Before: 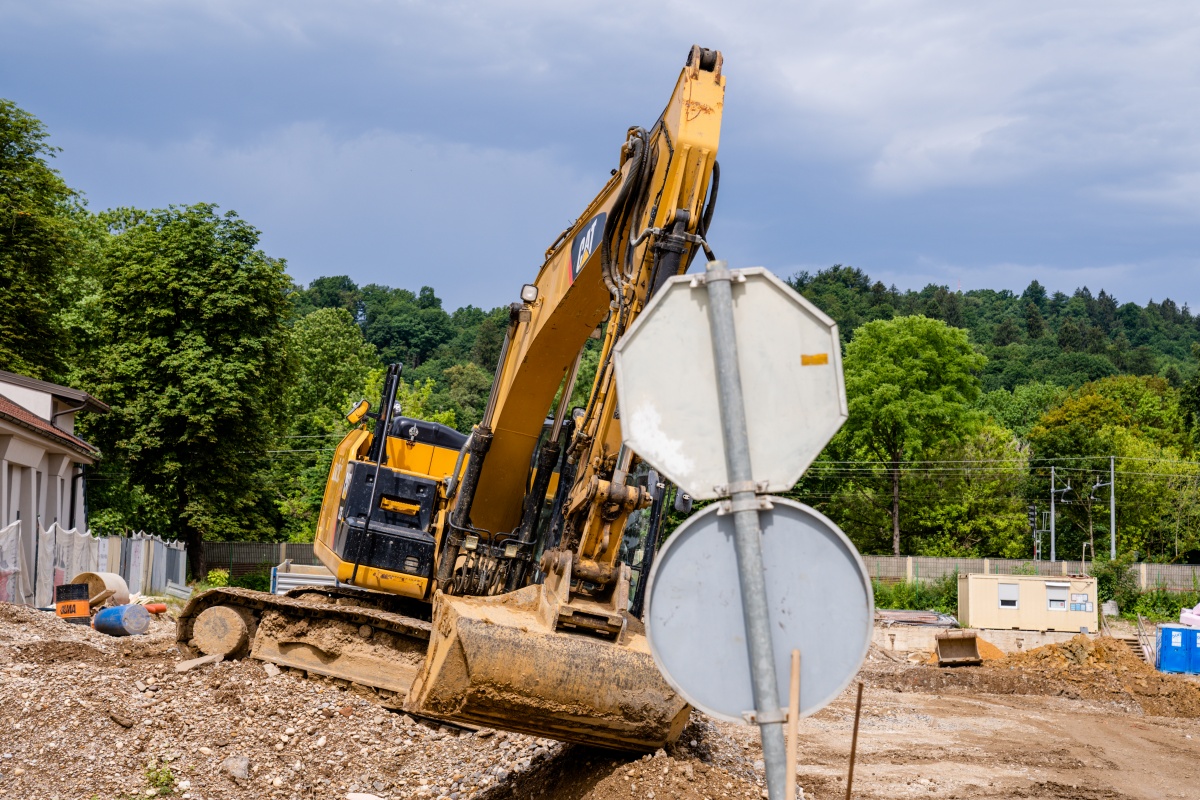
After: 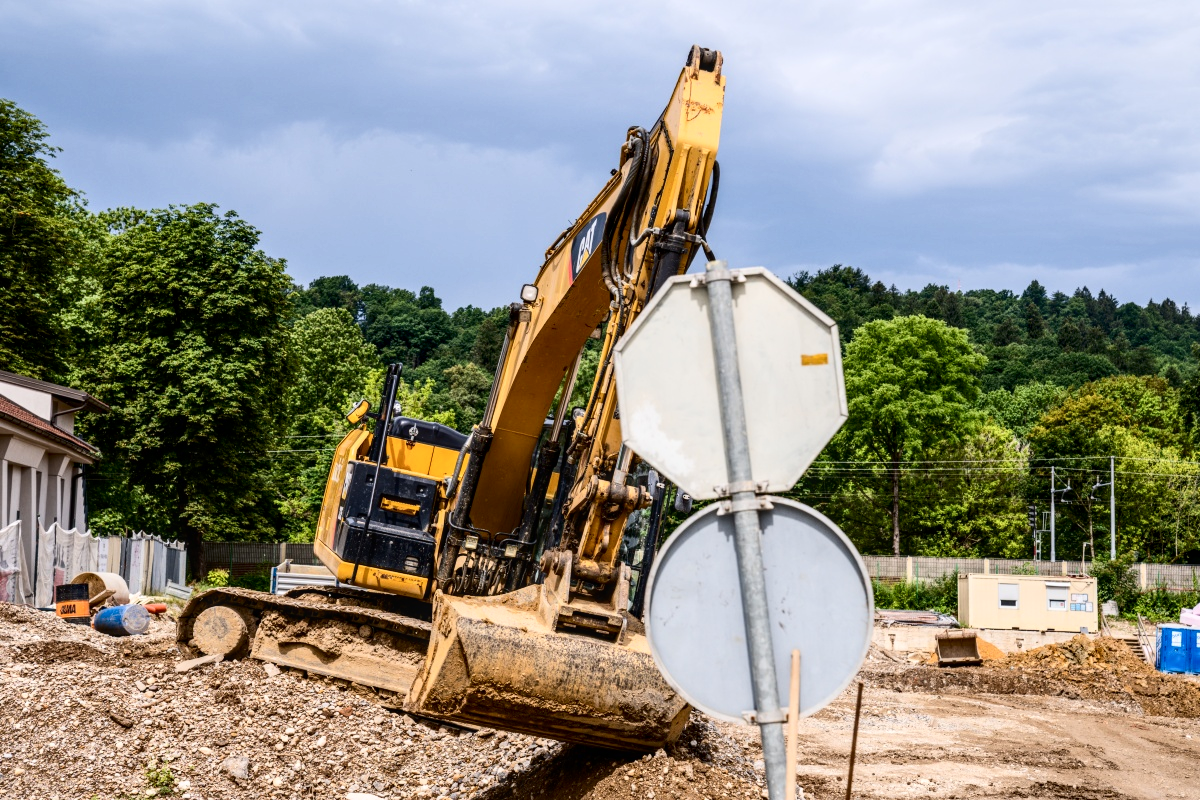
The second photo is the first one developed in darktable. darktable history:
contrast brightness saturation: contrast 0.28
local contrast: on, module defaults
